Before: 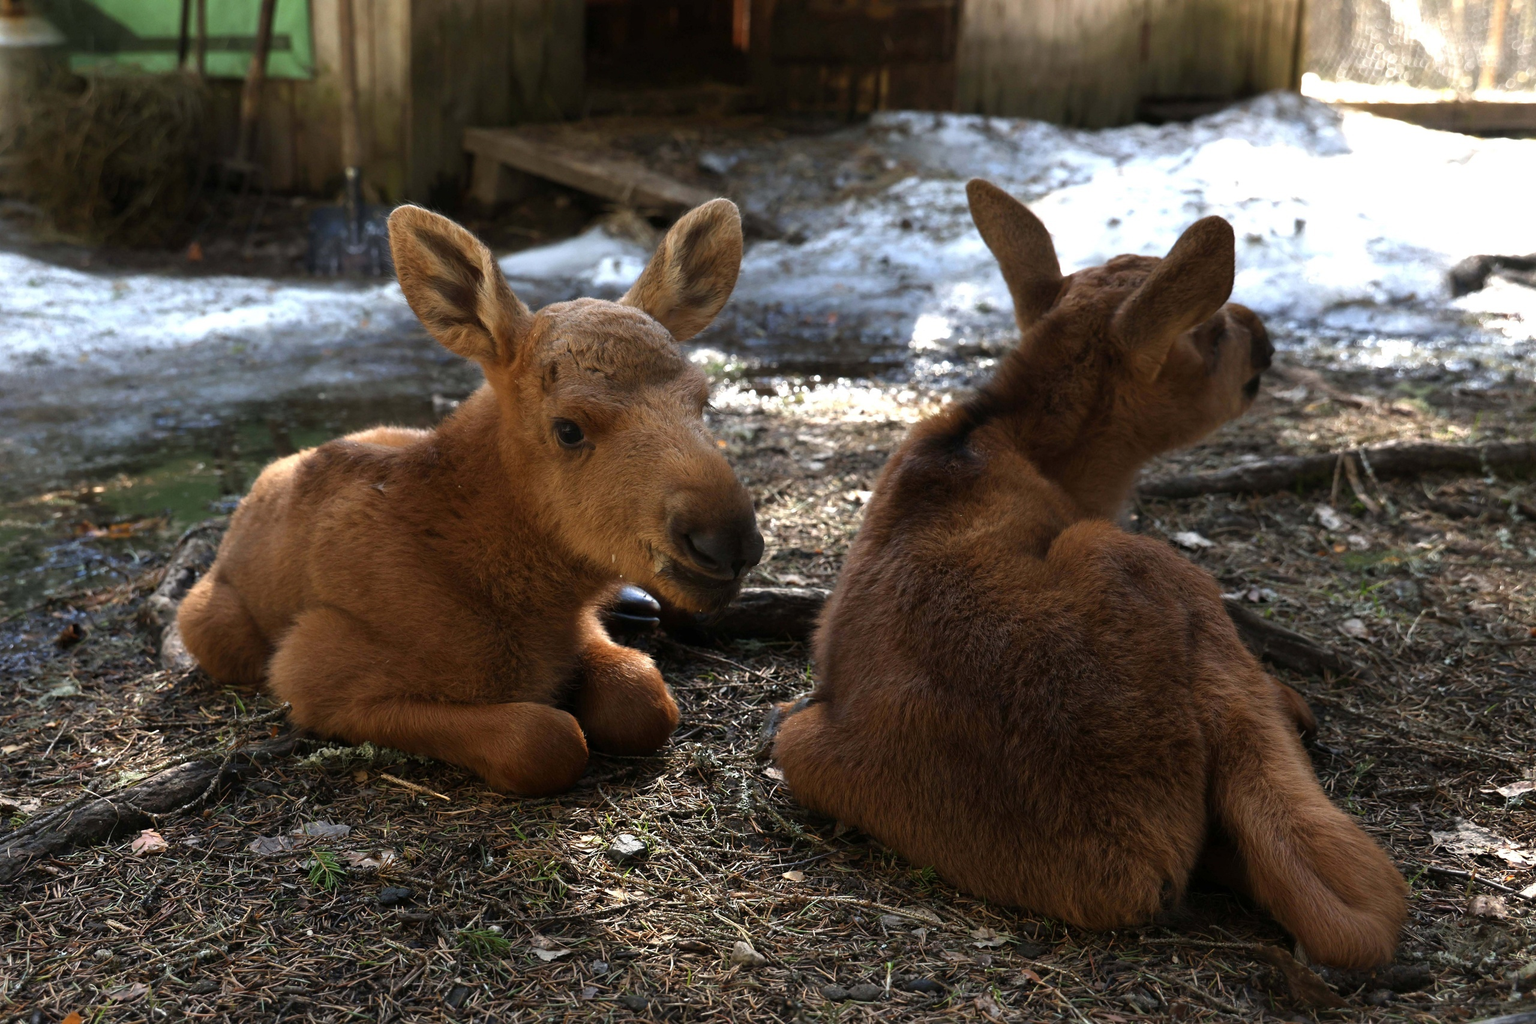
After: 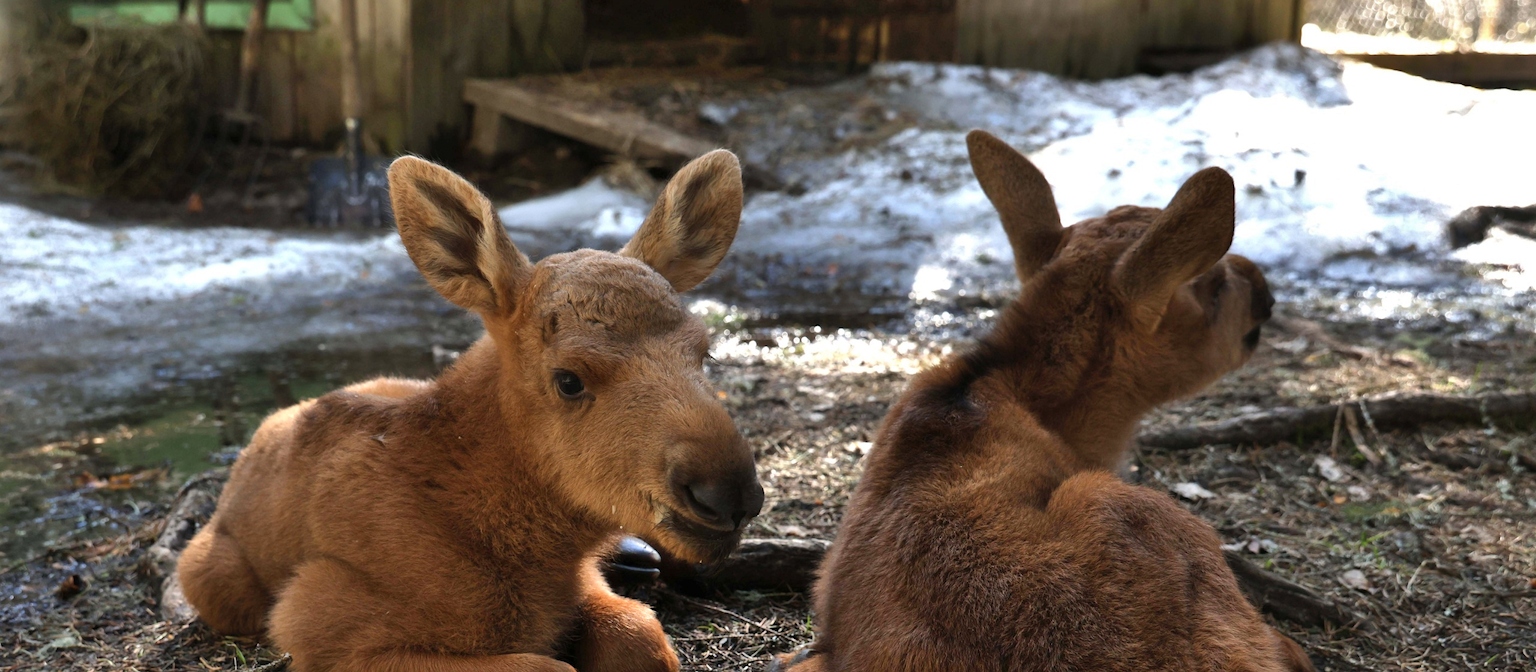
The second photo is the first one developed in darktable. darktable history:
crop and rotate: top 4.848%, bottom 29.503%
shadows and highlights: shadows 53, soften with gaussian
